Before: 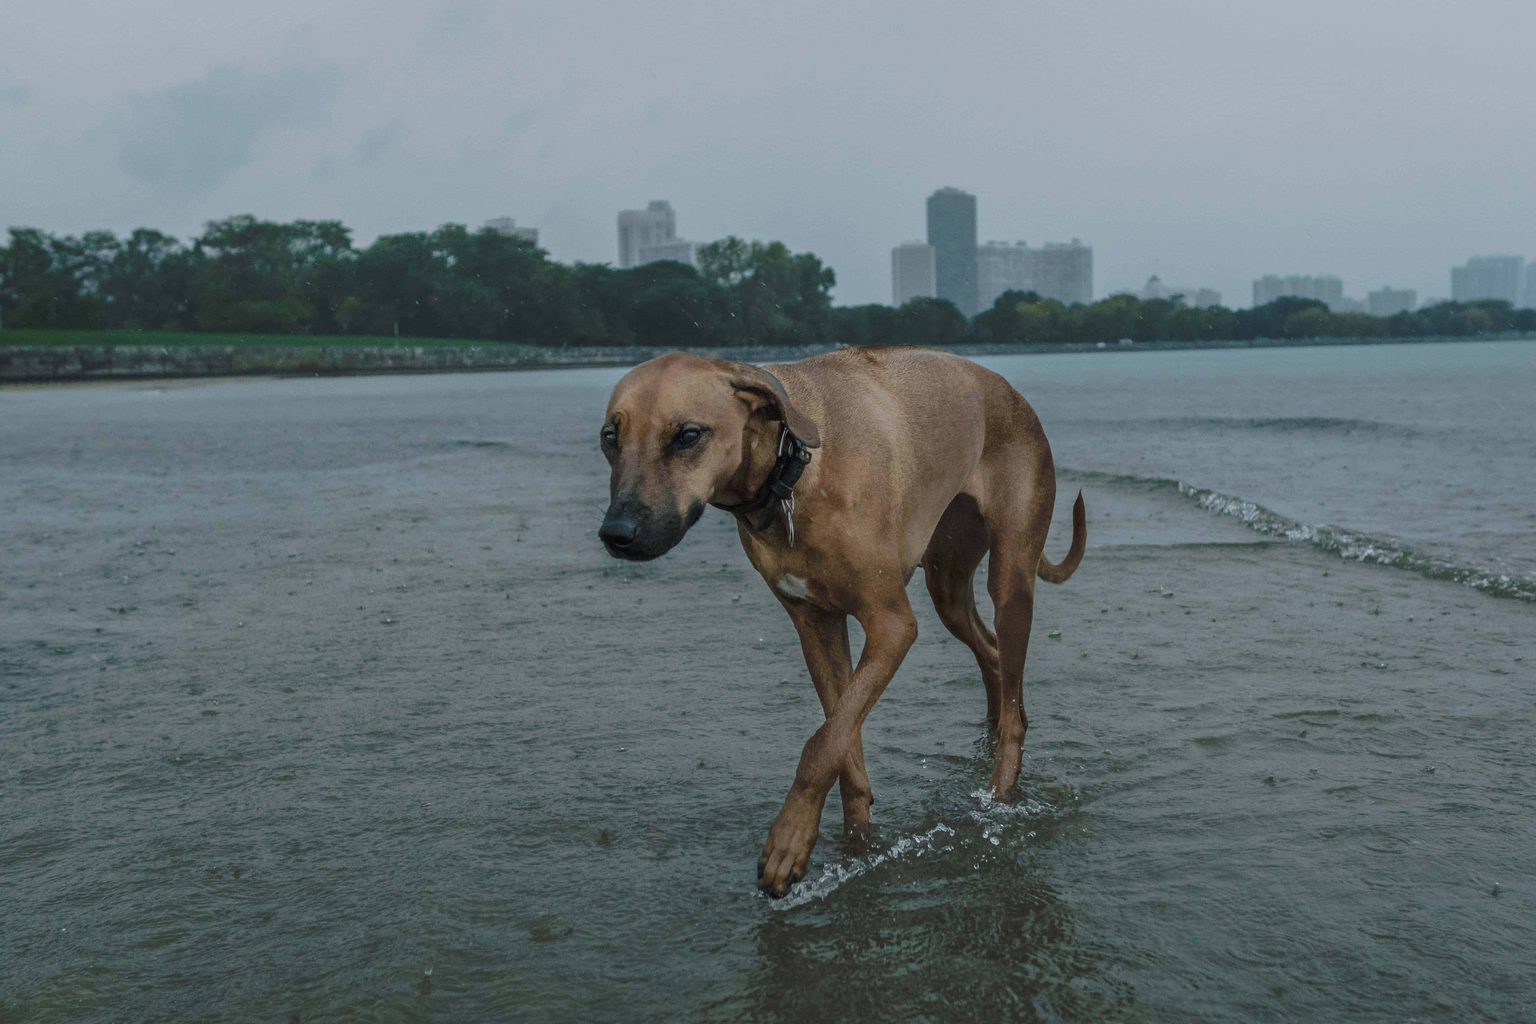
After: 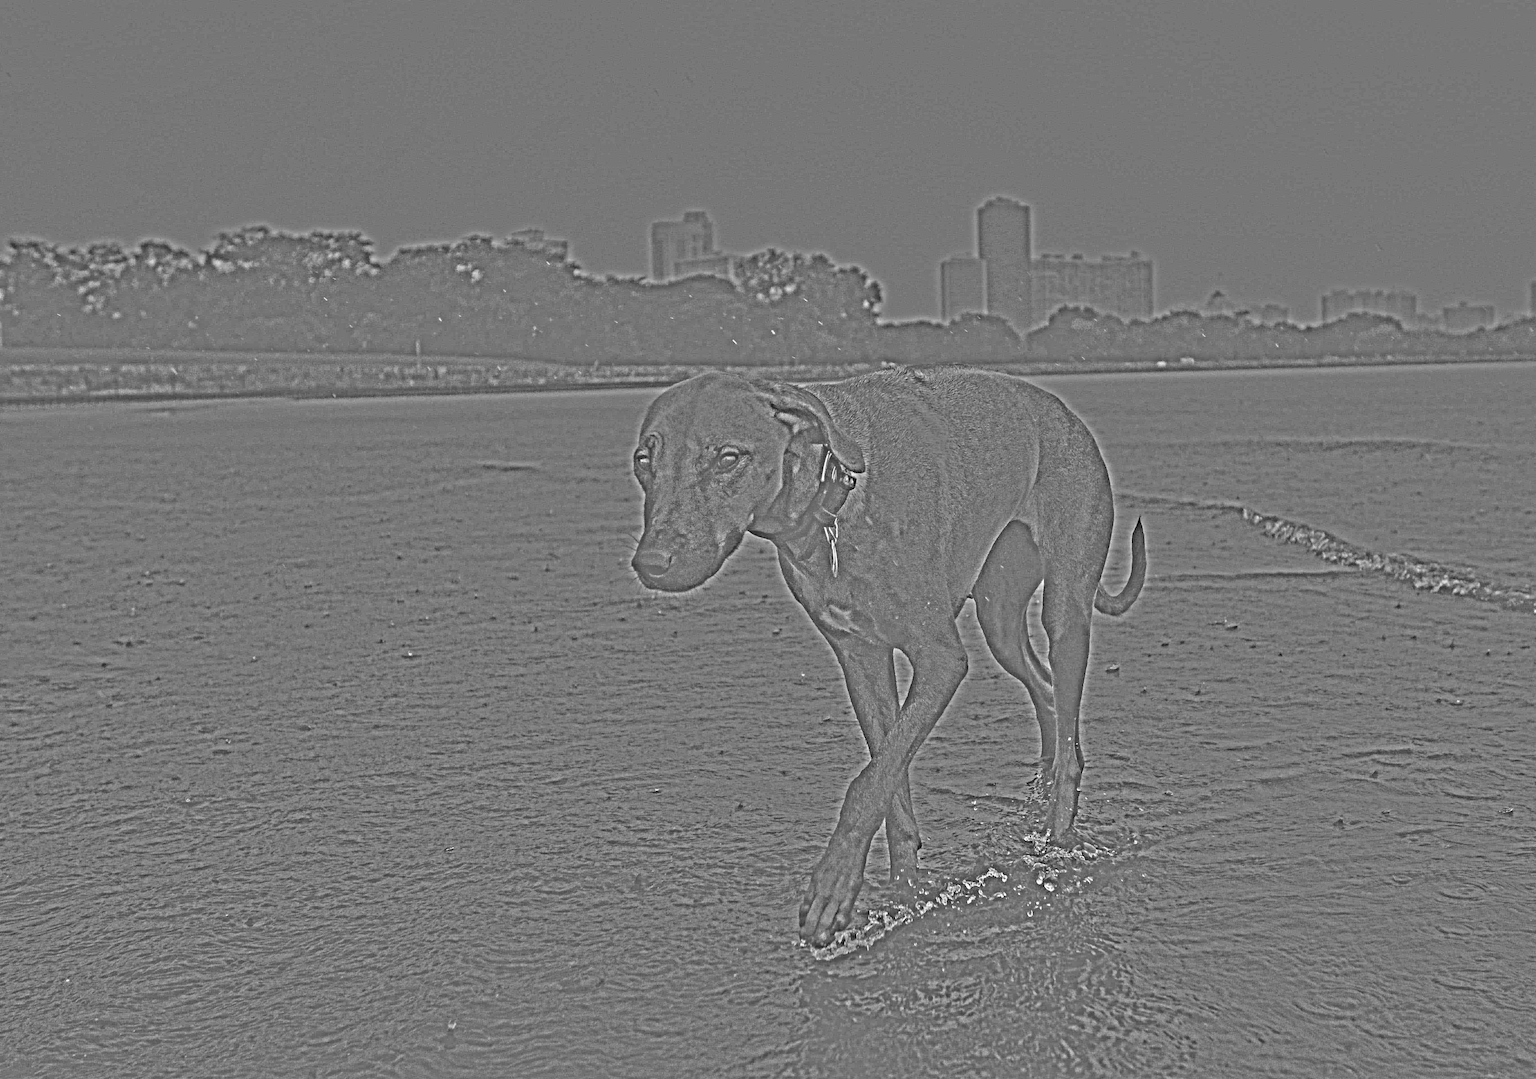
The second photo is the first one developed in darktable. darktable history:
highpass: sharpness 49.79%, contrast boost 49.79%
crop and rotate: right 5.167%
